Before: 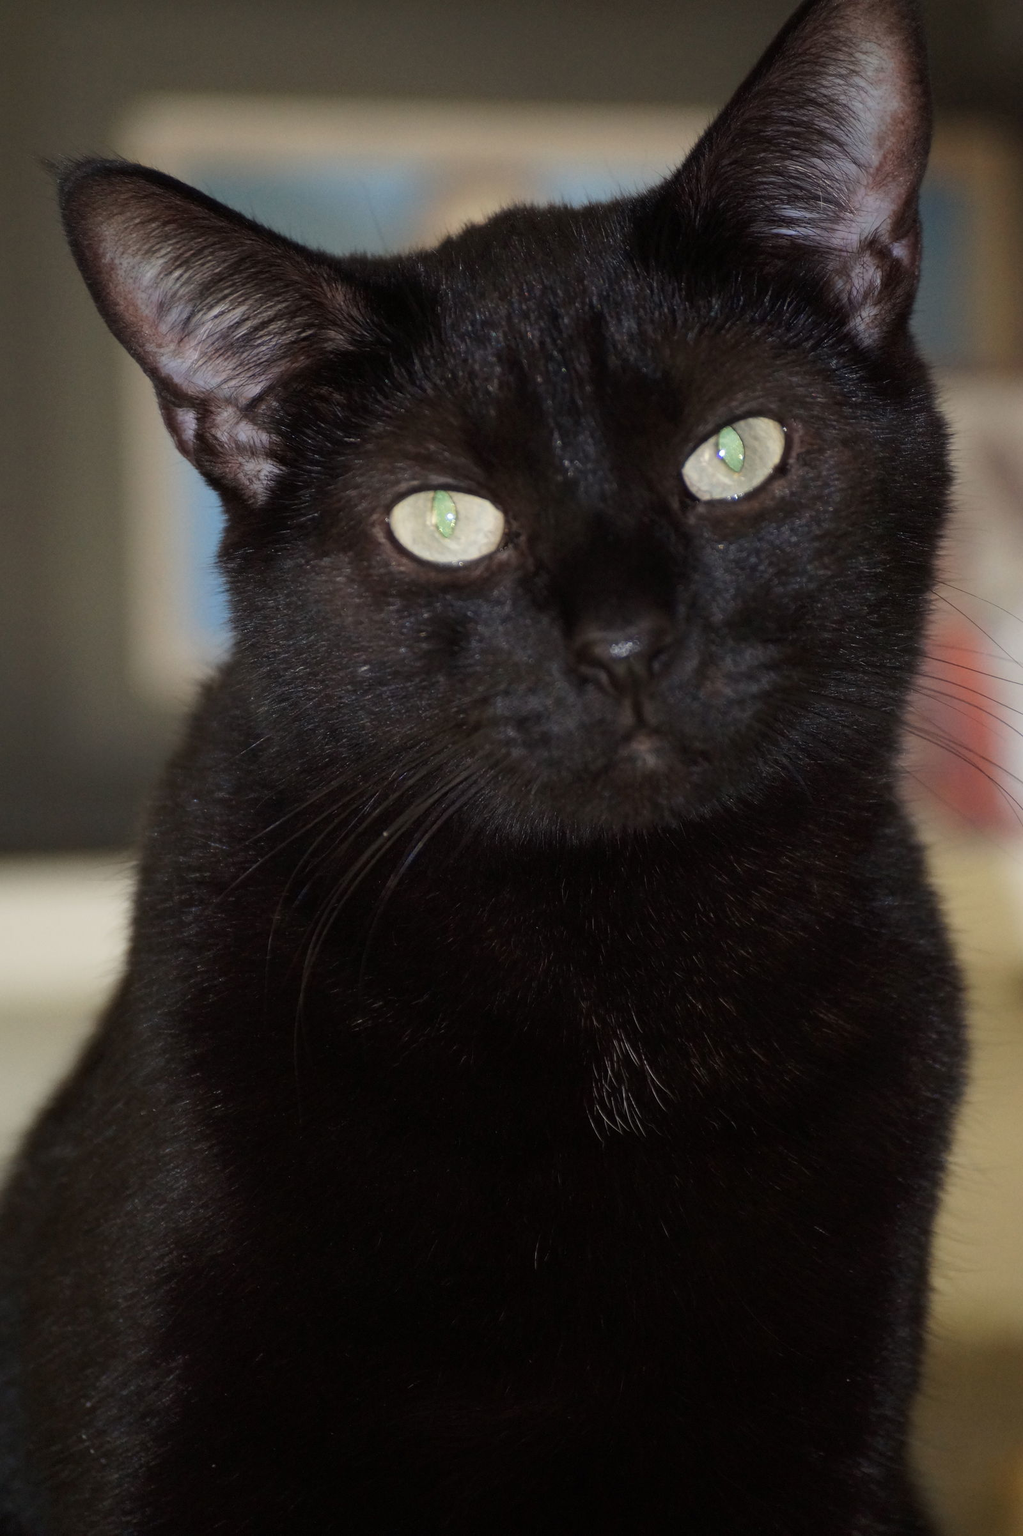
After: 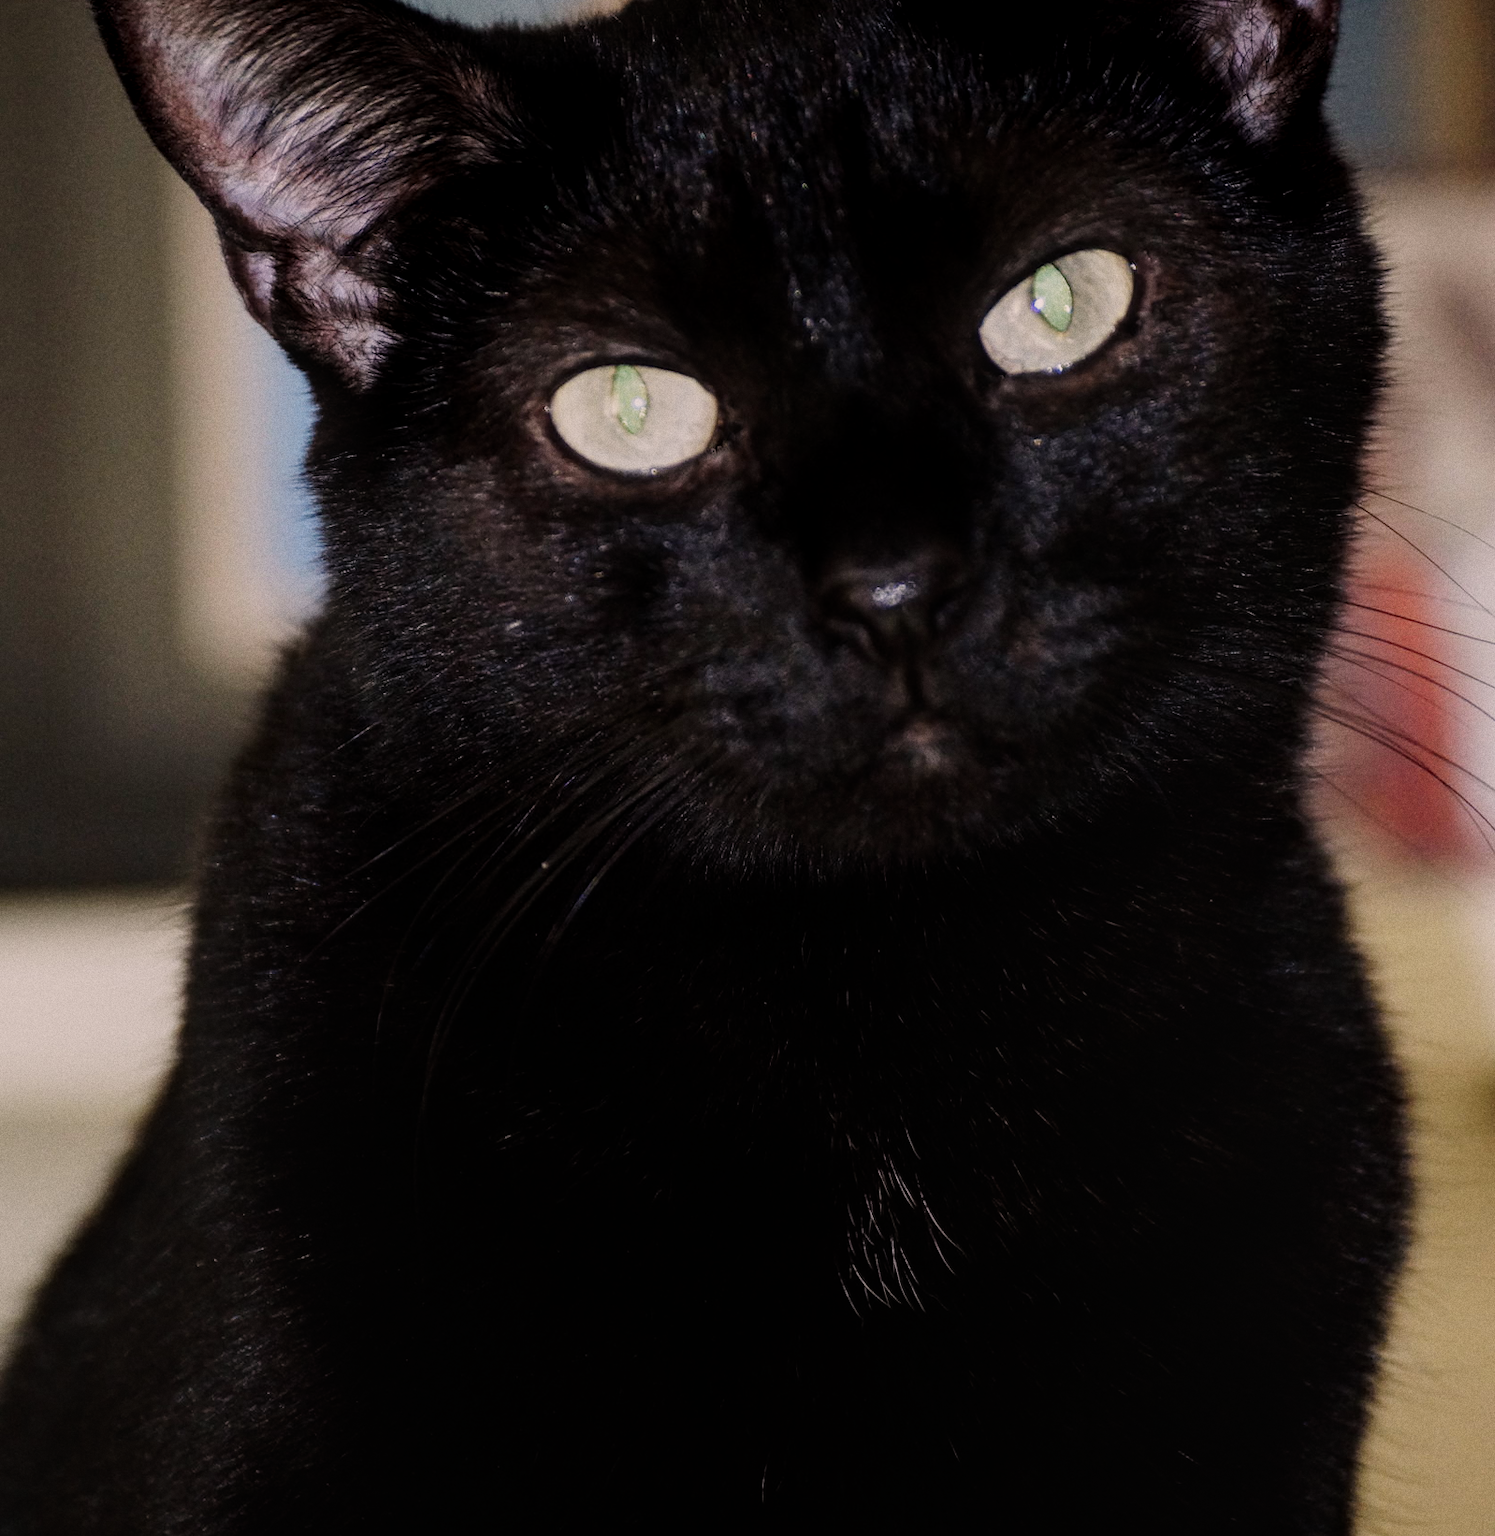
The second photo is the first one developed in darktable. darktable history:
local contrast: on, module defaults
rotate and perspective: lens shift (horizontal) -0.055, automatic cropping off
sigmoid: contrast 1.7, skew -0.2, preserve hue 0%, red attenuation 0.1, red rotation 0.035, green attenuation 0.1, green rotation -0.017, blue attenuation 0.15, blue rotation -0.052, base primaries Rec2020
crop: top 16.727%, bottom 16.727%
white balance: red 0.983, blue 1.036
grain: coarseness 0.47 ISO
color correction: highlights a* 7.34, highlights b* 4.37
